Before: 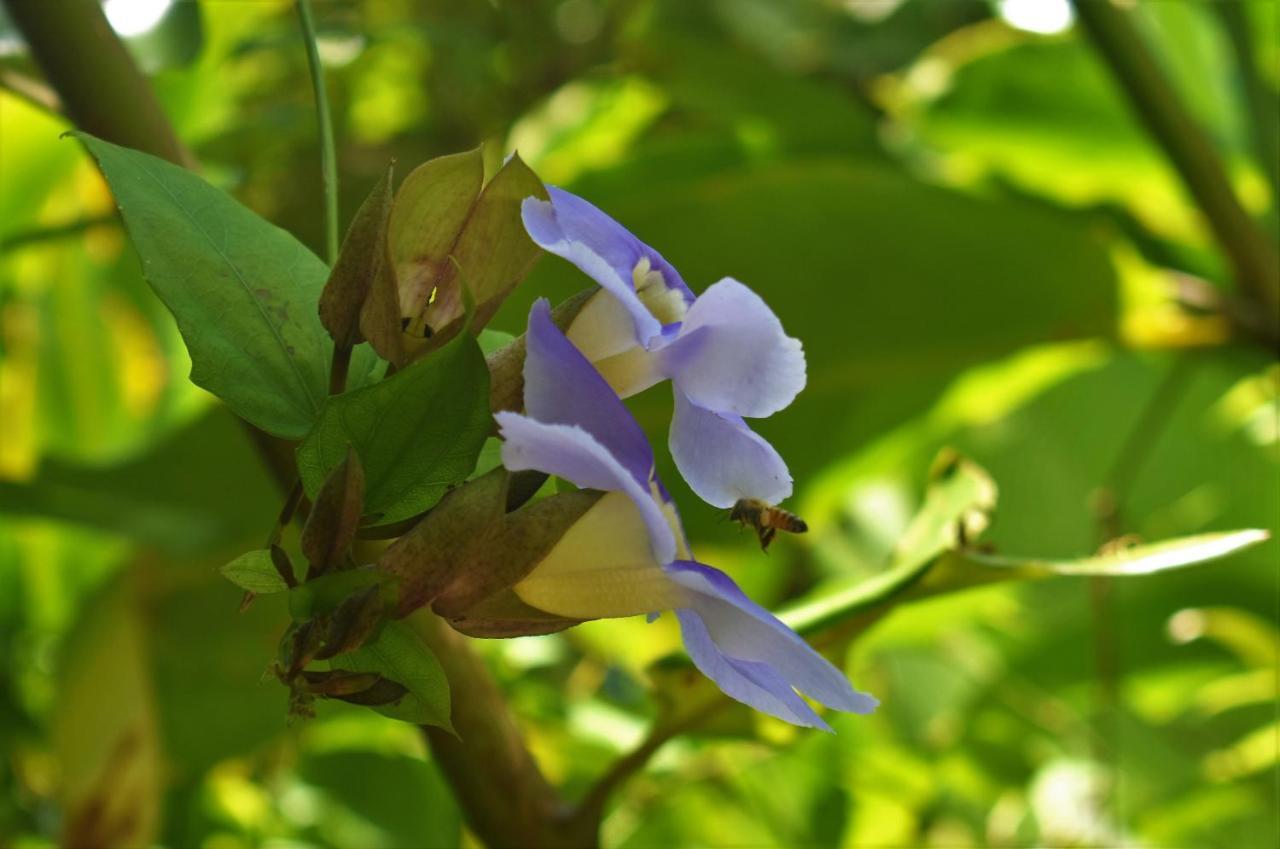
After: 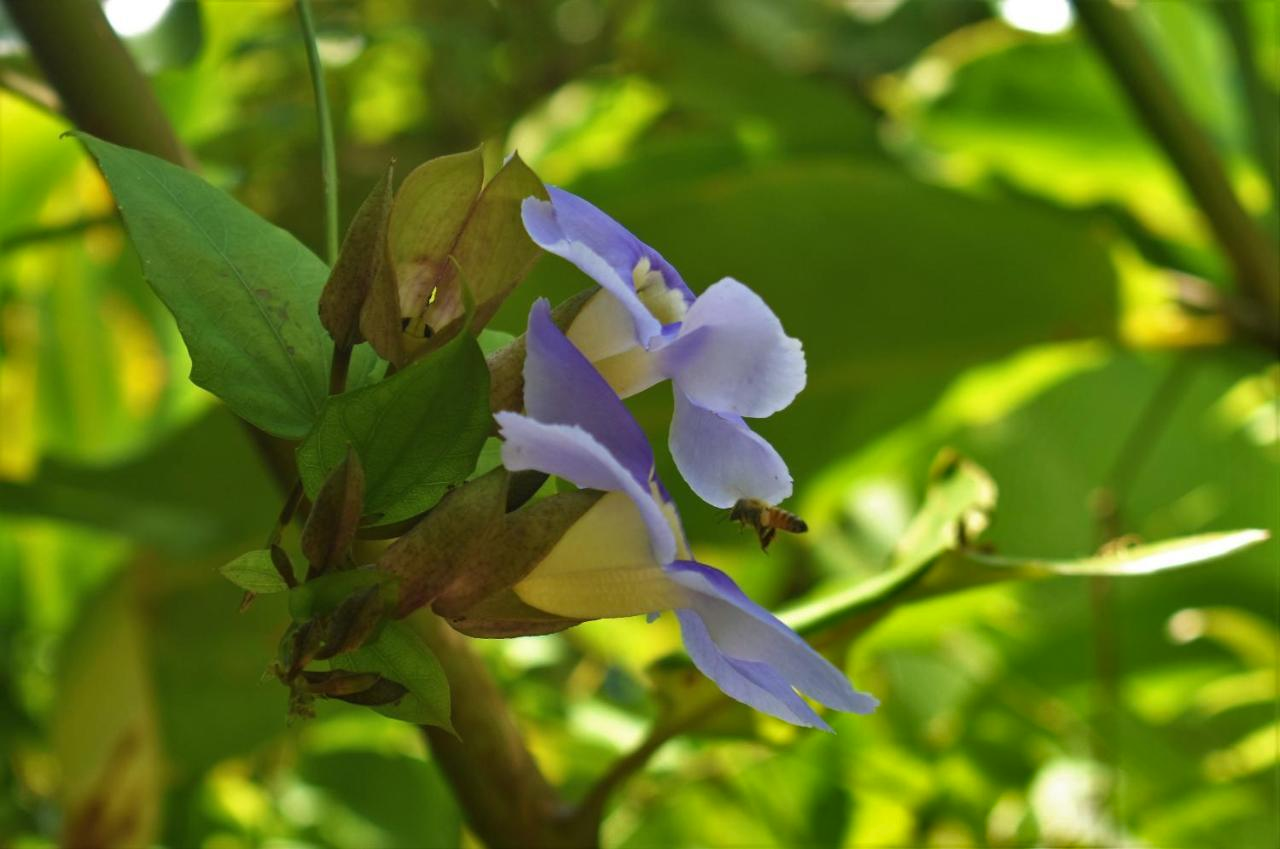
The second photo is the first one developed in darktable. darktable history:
shadows and highlights: shadows 20.97, highlights -82.72, soften with gaussian
